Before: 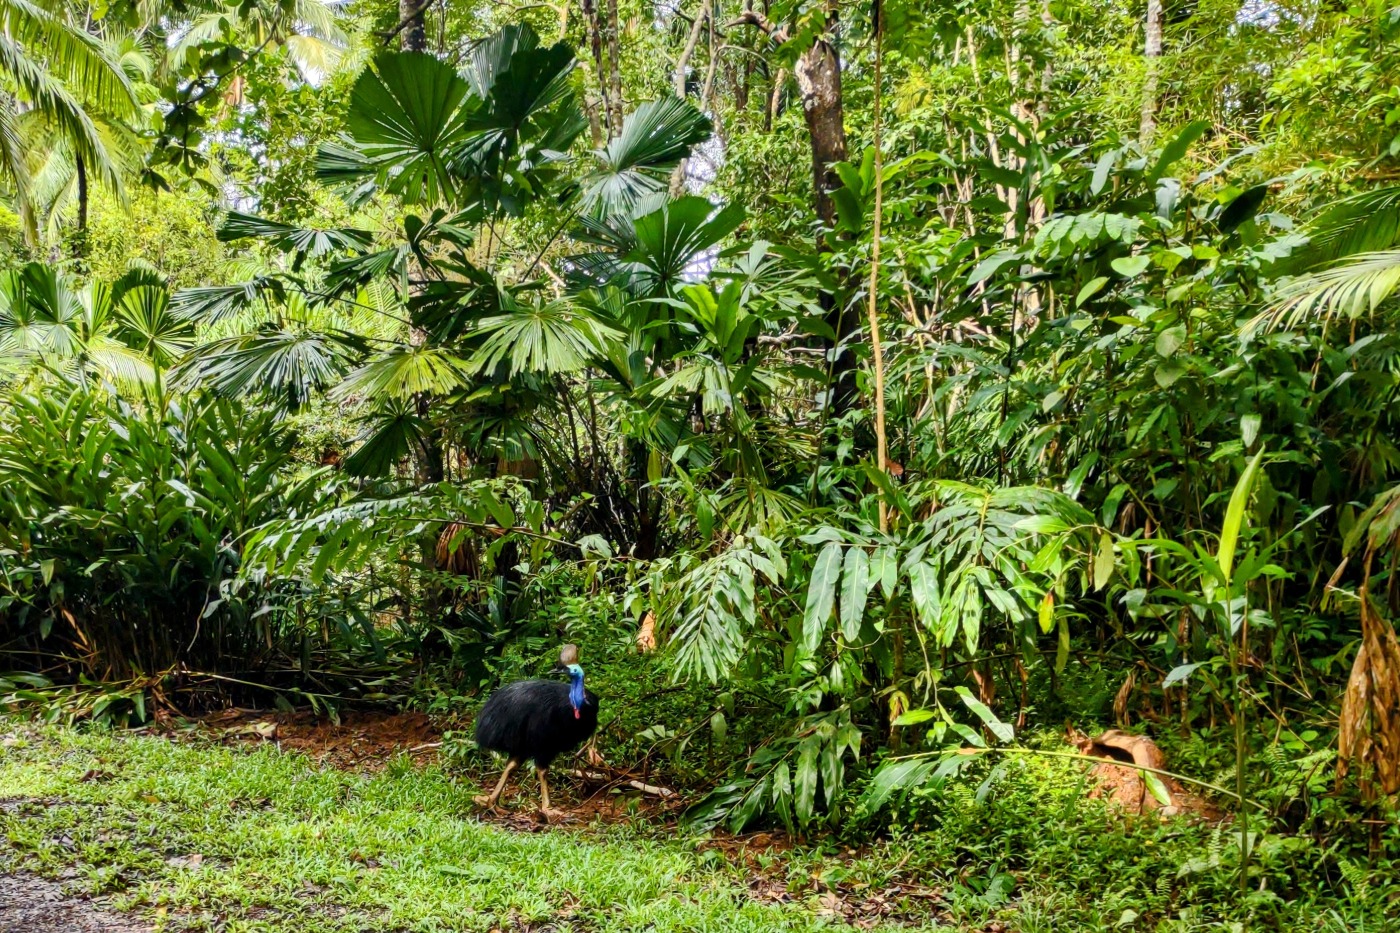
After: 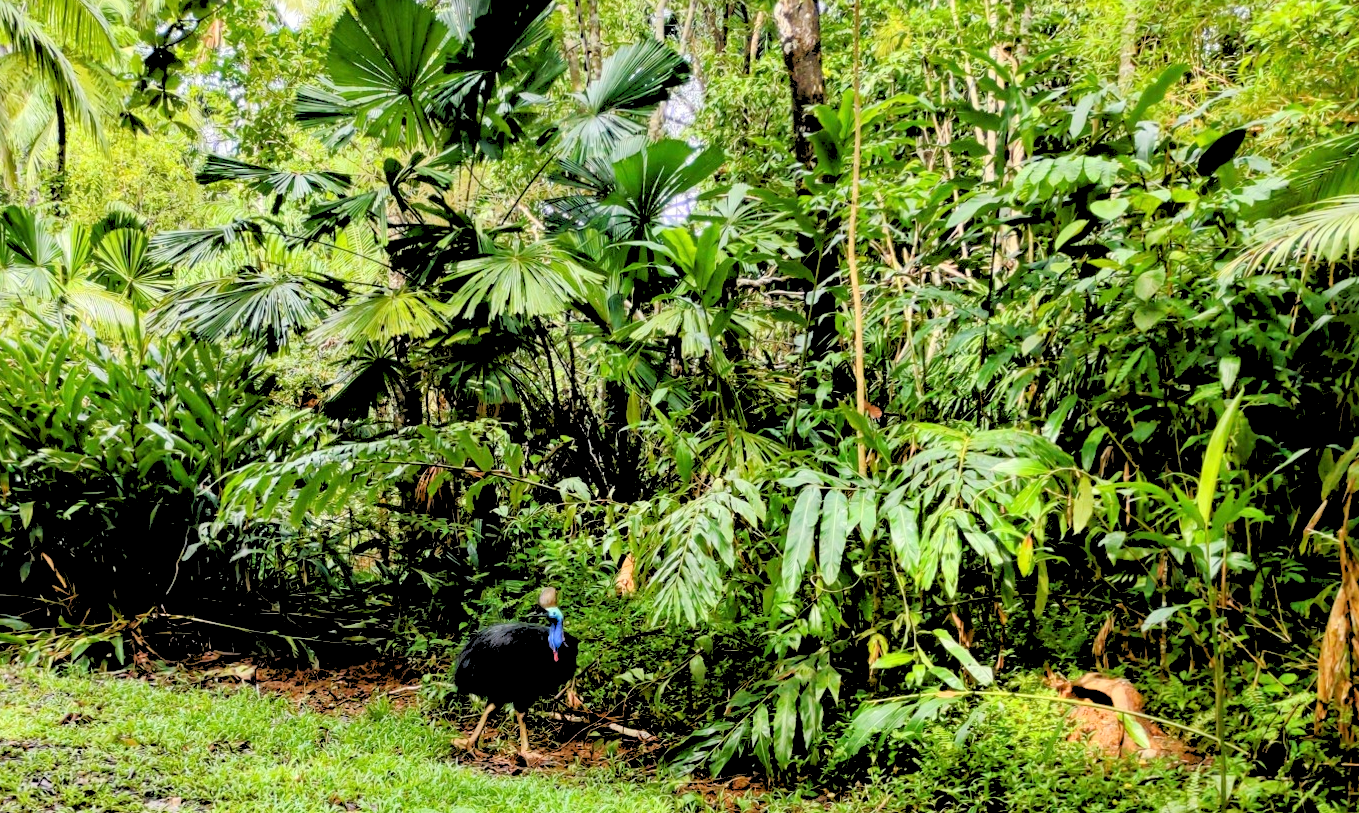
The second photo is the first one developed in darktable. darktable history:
rgb levels: levels [[0.027, 0.429, 0.996], [0, 0.5, 1], [0, 0.5, 1]]
crop: left 1.507%, top 6.147%, right 1.379%, bottom 6.637%
